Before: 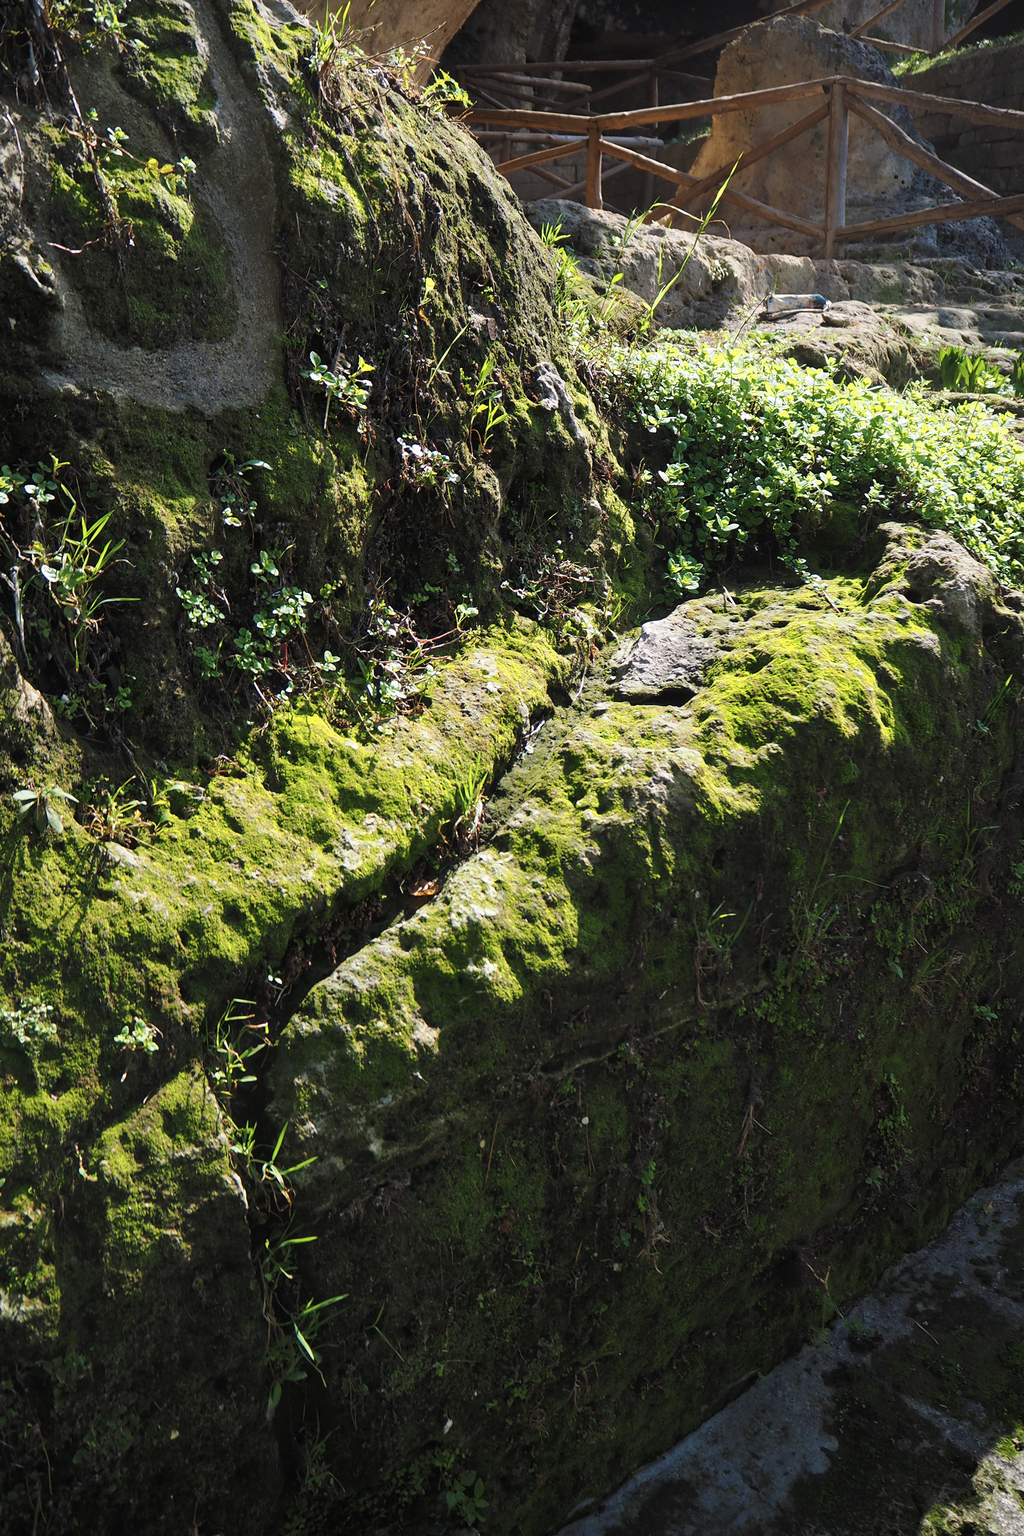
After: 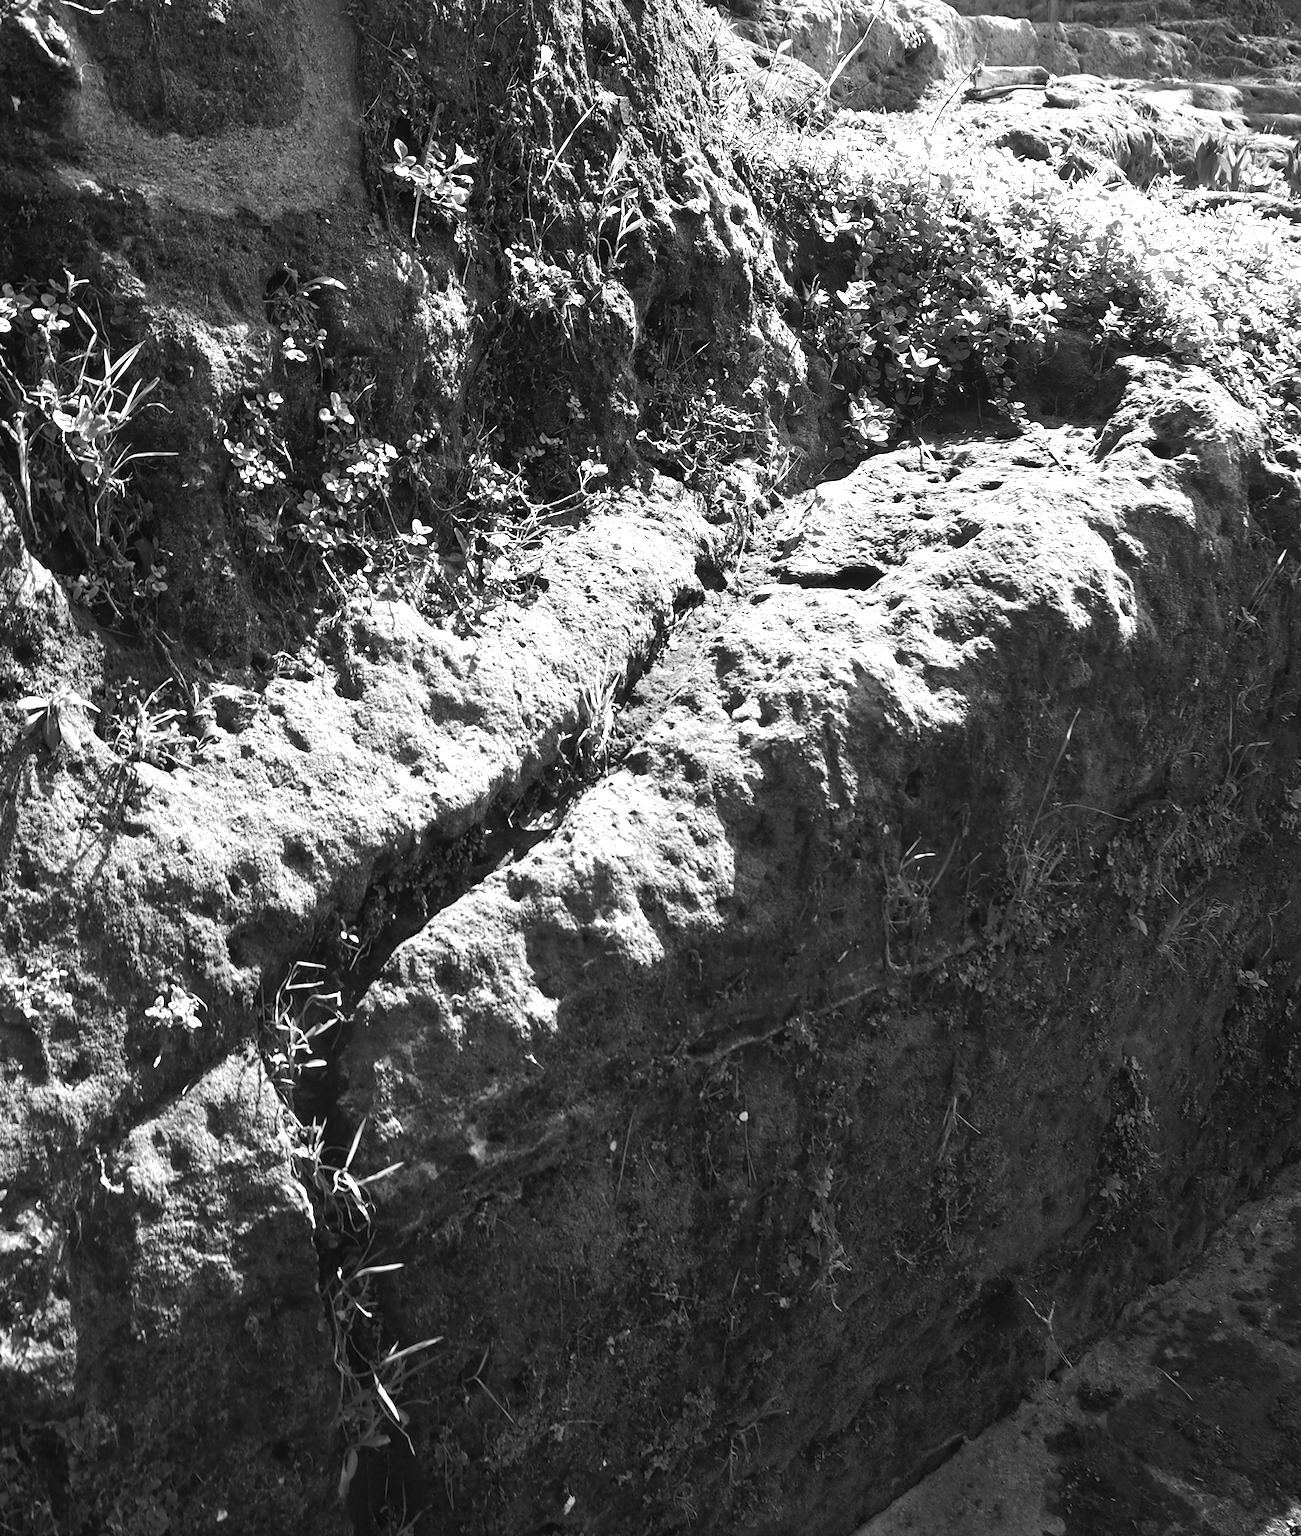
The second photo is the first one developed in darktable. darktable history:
exposure: exposure 1 EV, compensate highlight preservation false
crop and rotate: top 15.774%, bottom 5.506%
monochrome: a 73.58, b 64.21
